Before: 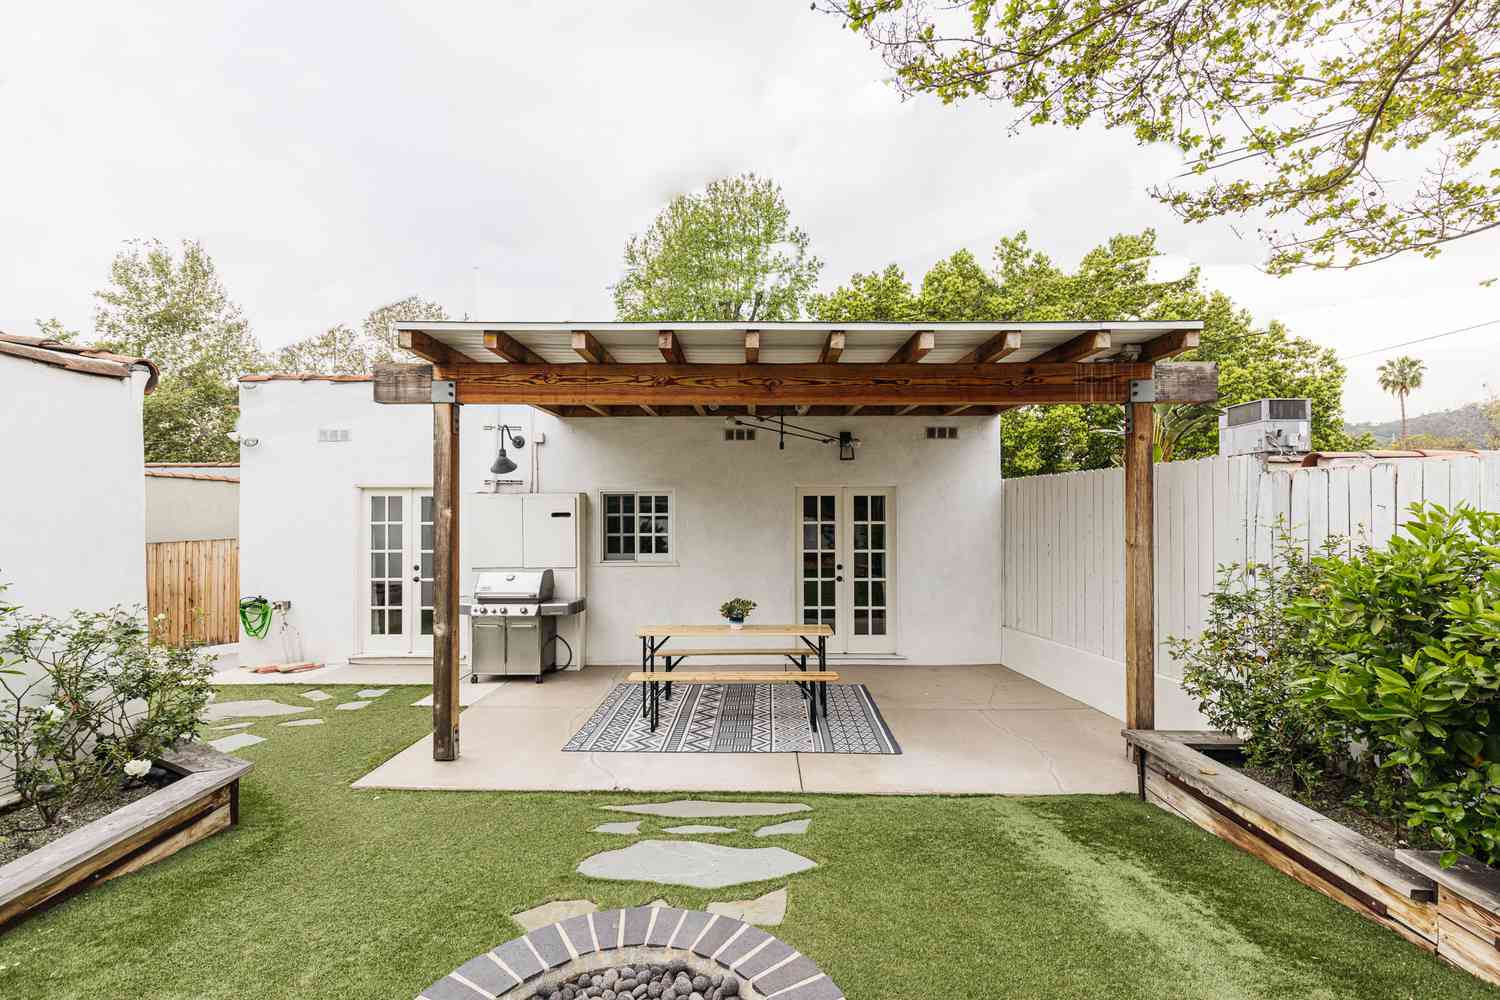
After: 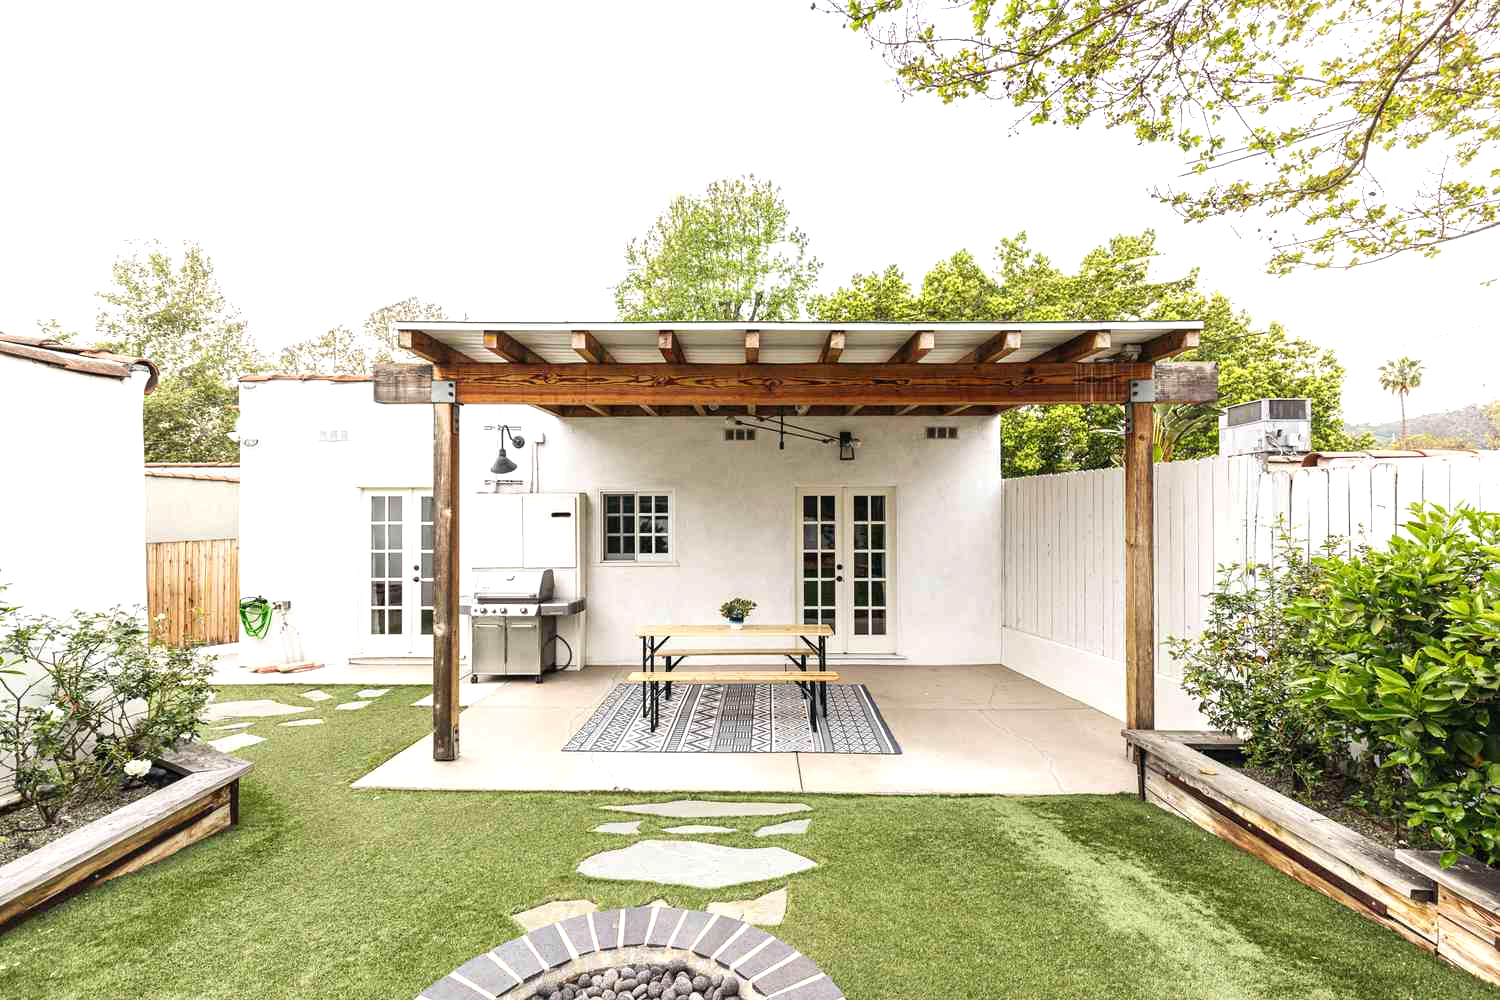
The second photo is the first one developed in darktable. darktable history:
exposure: black level correction 0, exposure 0.589 EV, compensate exposure bias true, compensate highlight preservation false
